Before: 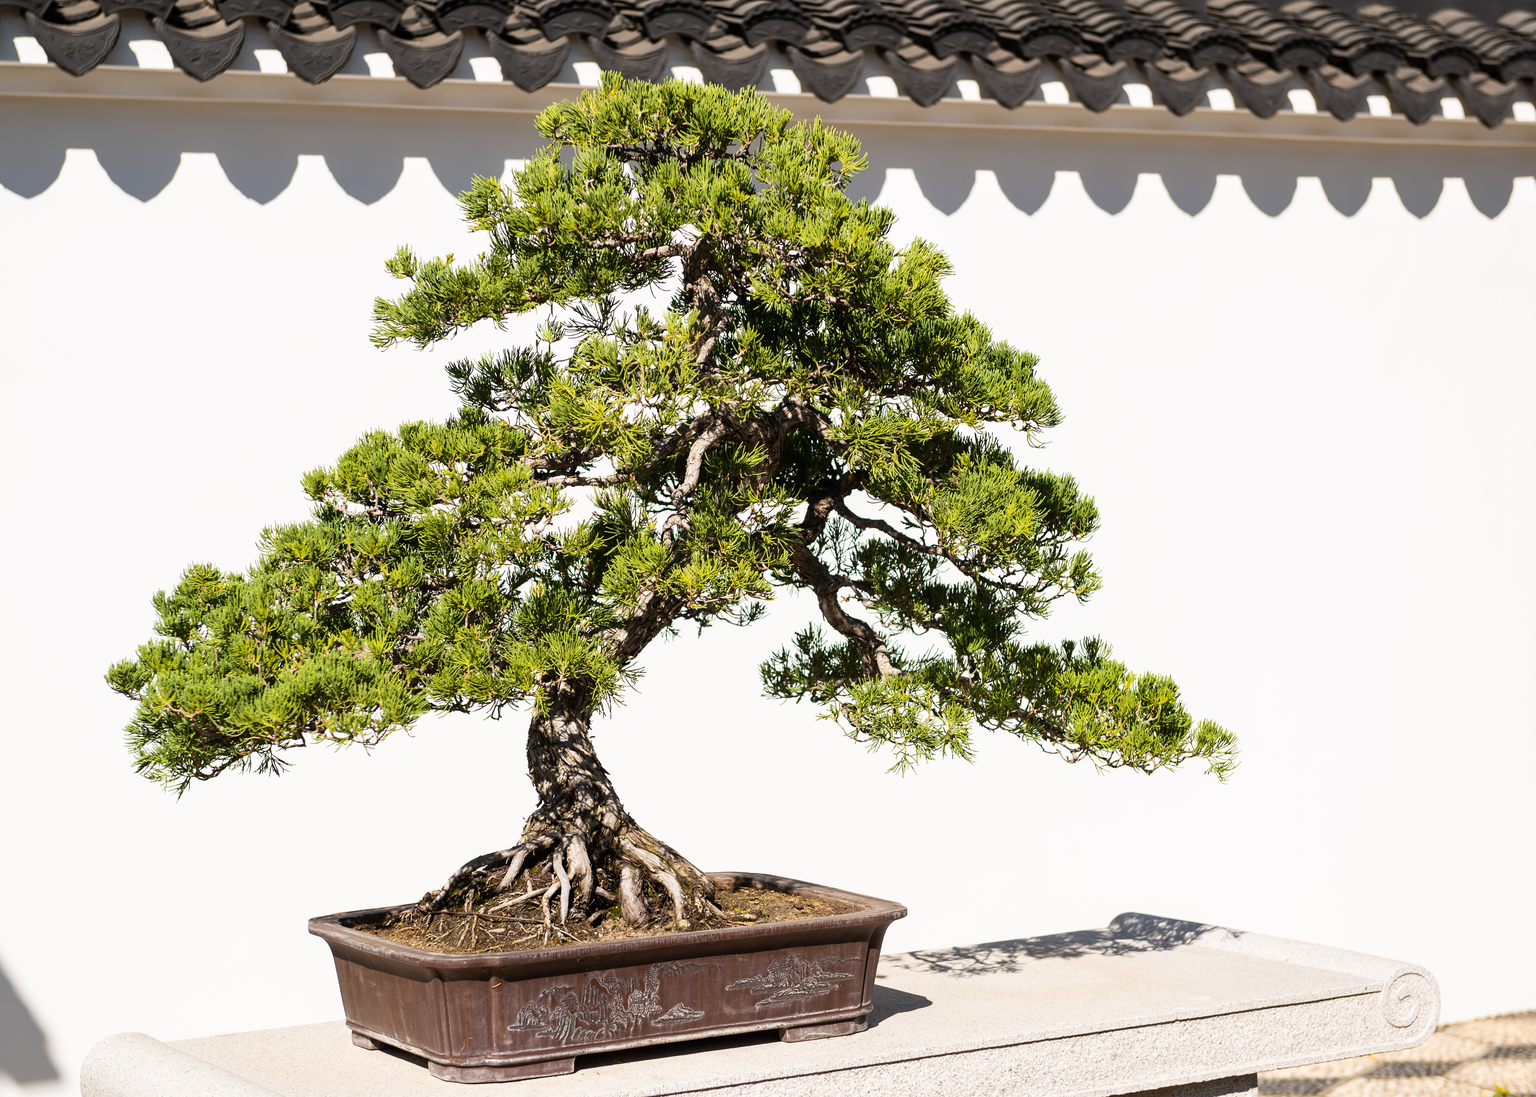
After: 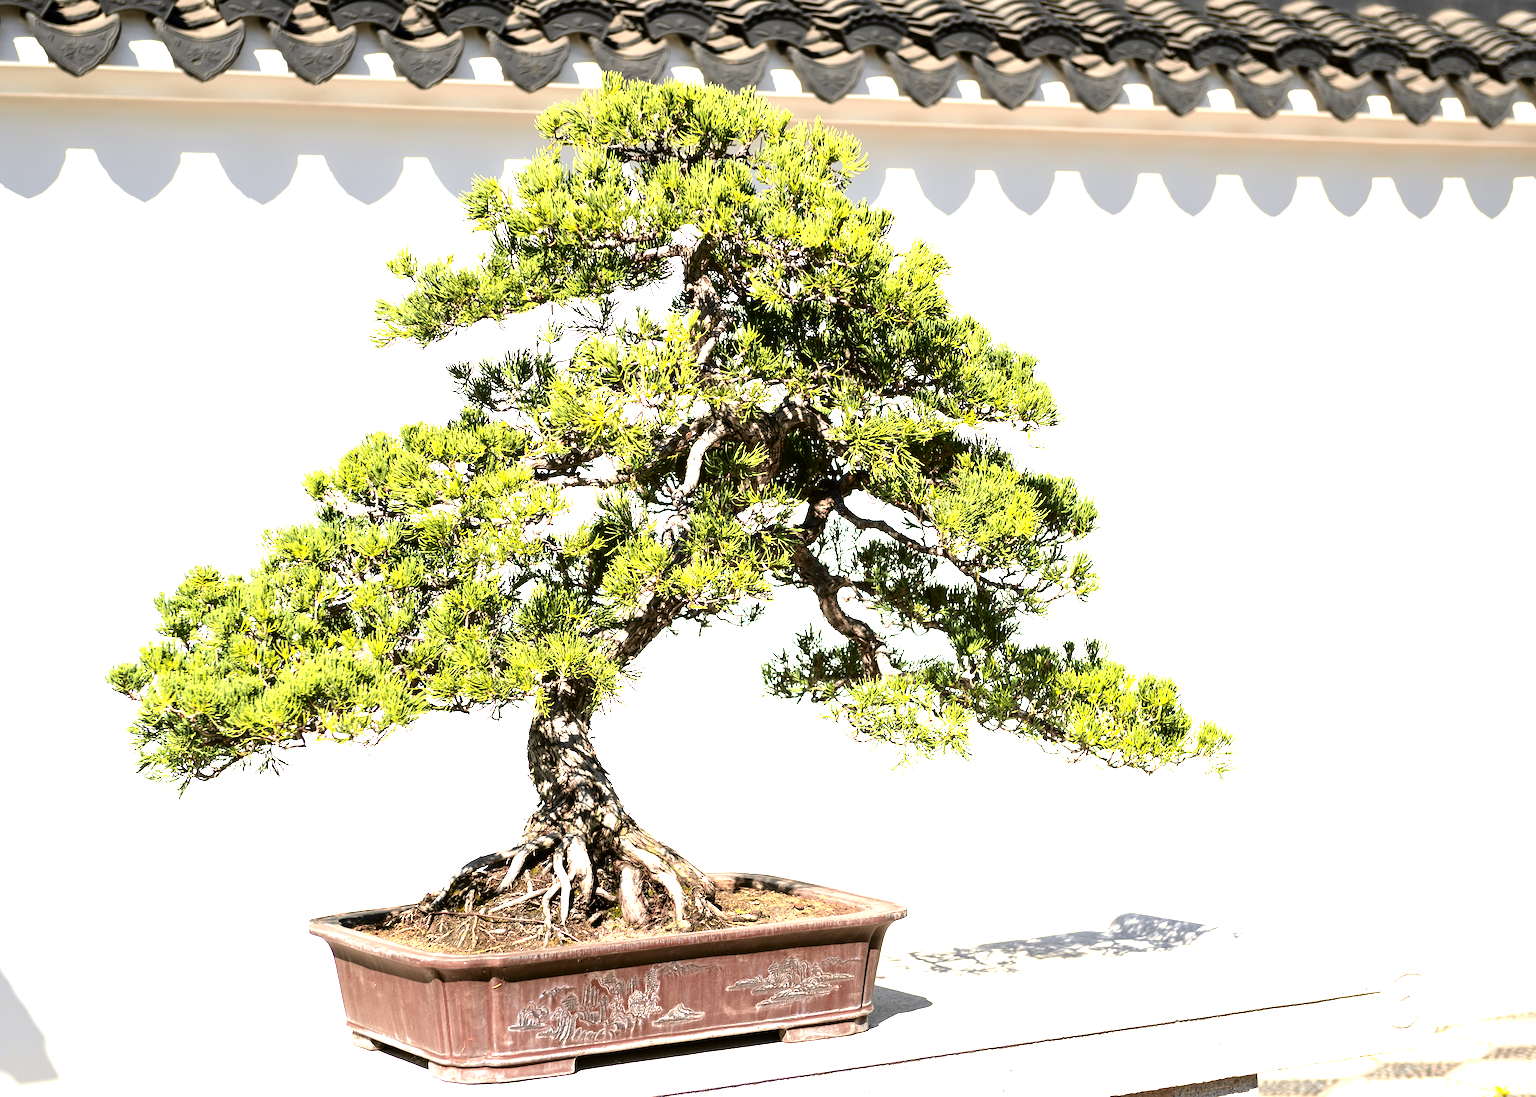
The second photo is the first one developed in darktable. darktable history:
exposure: compensate exposure bias true, compensate highlight preservation false
tone curve: curves: ch0 [(0.003, 0) (0.066, 0.031) (0.163, 0.112) (0.264, 0.238) (0.395, 0.408) (0.517, 0.56) (0.684, 0.734) (0.791, 0.814) (1, 1)]; ch1 [(0, 0) (0.164, 0.115) (0.337, 0.332) (0.39, 0.398) (0.464, 0.461) (0.501, 0.5) (0.507, 0.5) (0.534, 0.532) (0.577, 0.59) (0.652, 0.681) (0.733, 0.749) (0.811, 0.796) (1, 1)]; ch2 [(0, 0) (0.337, 0.382) (0.464, 0.476) (0.501, 0.5) (0.527, 0.54) (0.551, 0.565) (0.6, 0.59) (0.687, 0.675) (1, 1)], color space Lab, independent channels, preserve colors none
